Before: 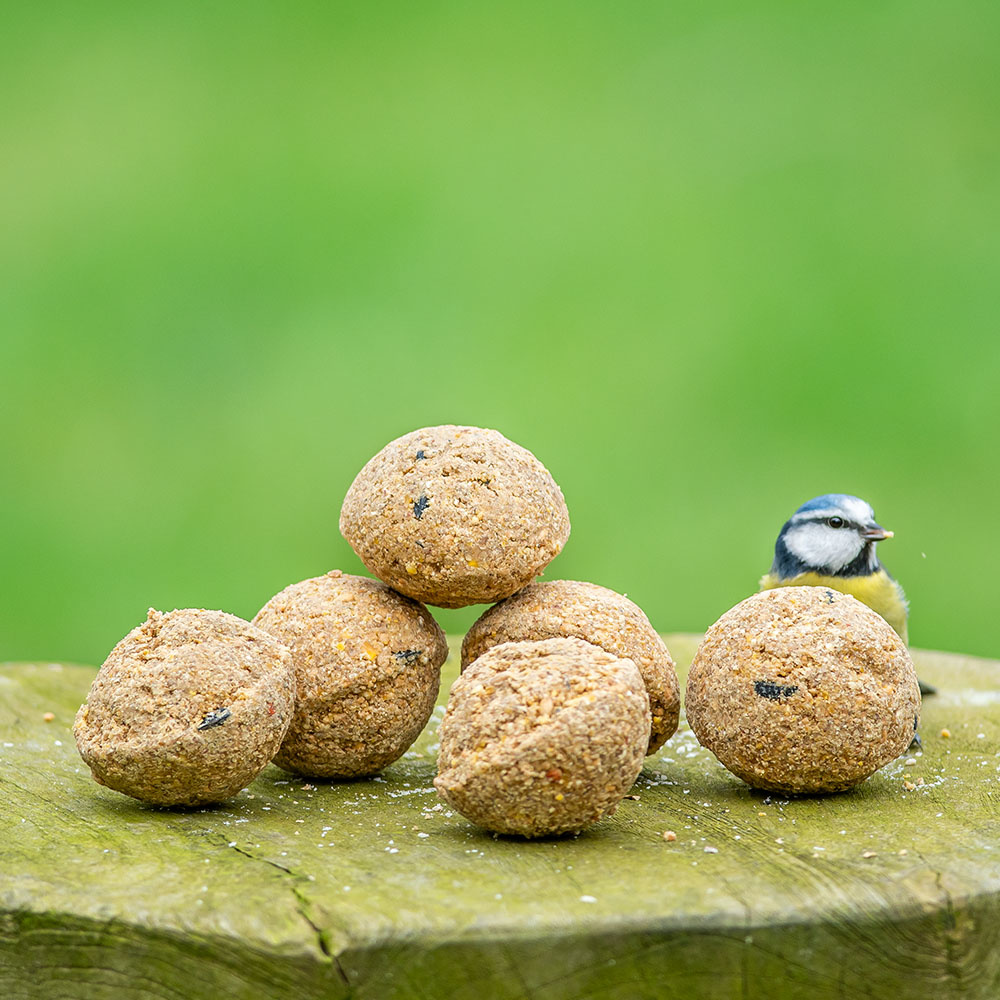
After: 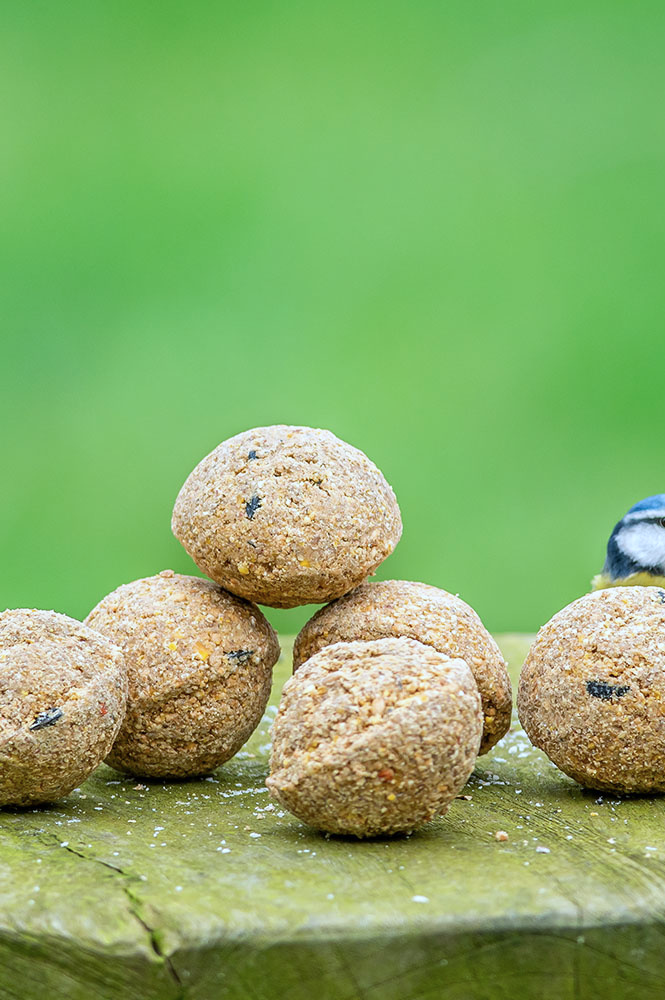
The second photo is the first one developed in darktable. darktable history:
color calibration: x 0.37, y 0.382, temperature 4313.32 K
crop: left 16.899%, right 16.556%
